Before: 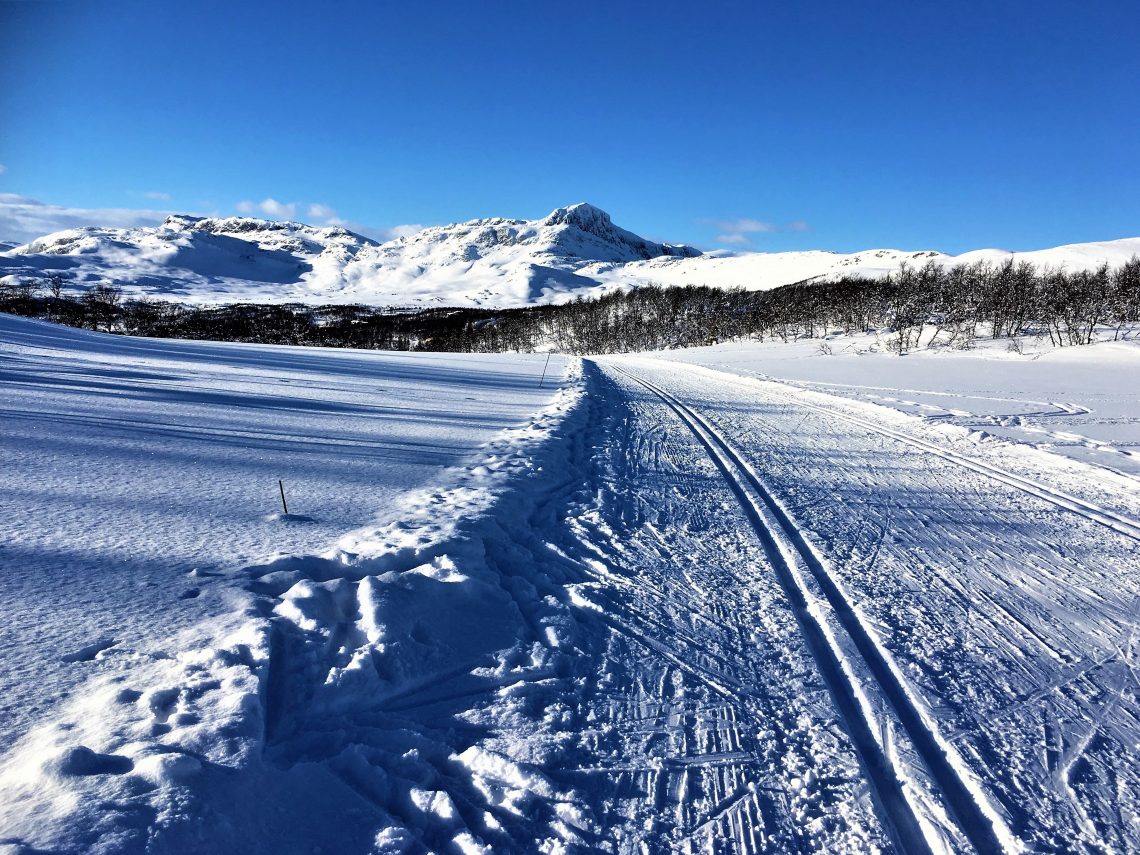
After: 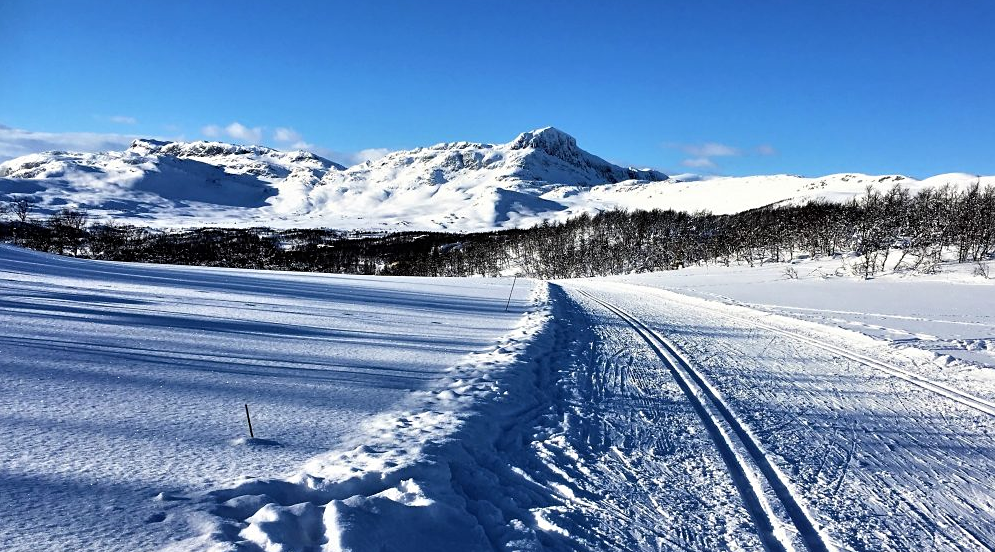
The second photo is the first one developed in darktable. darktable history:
tone equalizer: on, module defaults
crop: left 3.015%, top 8.969%, right 9.647%, bottom 26.457%
sharpen: amount 0.2
